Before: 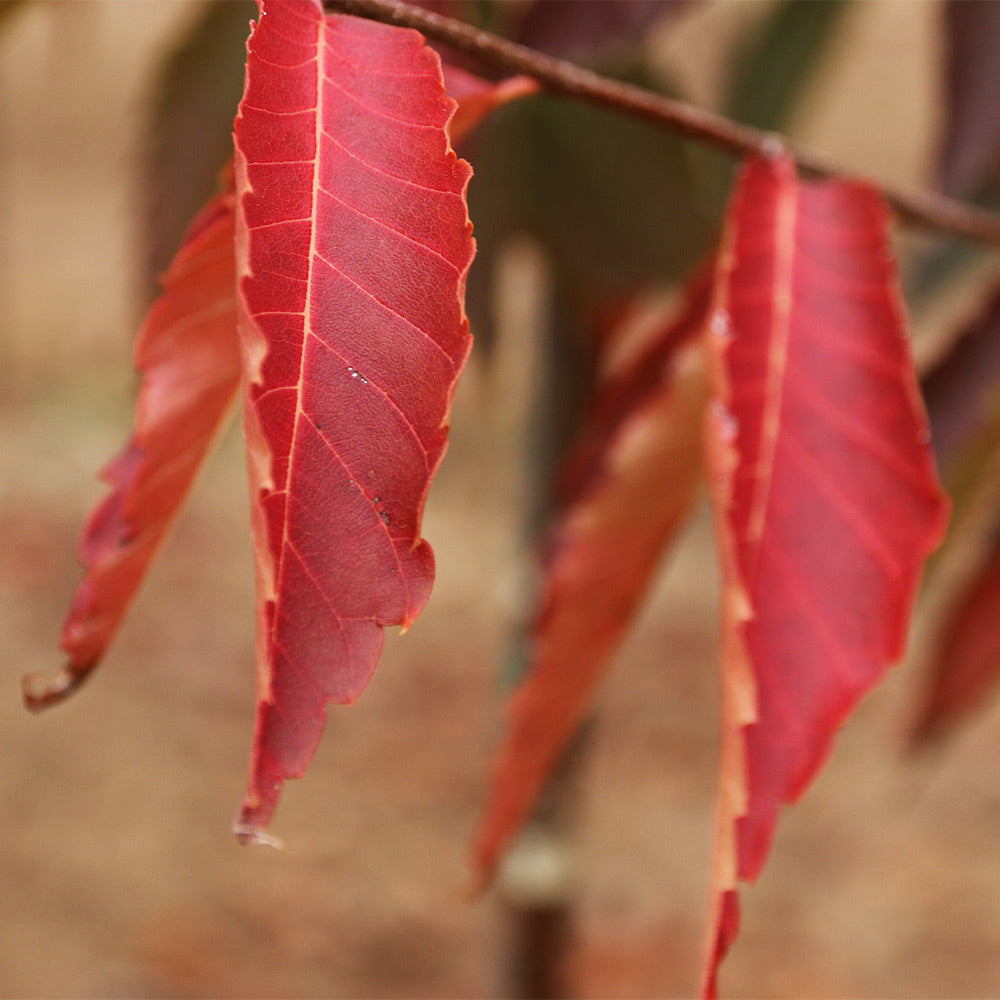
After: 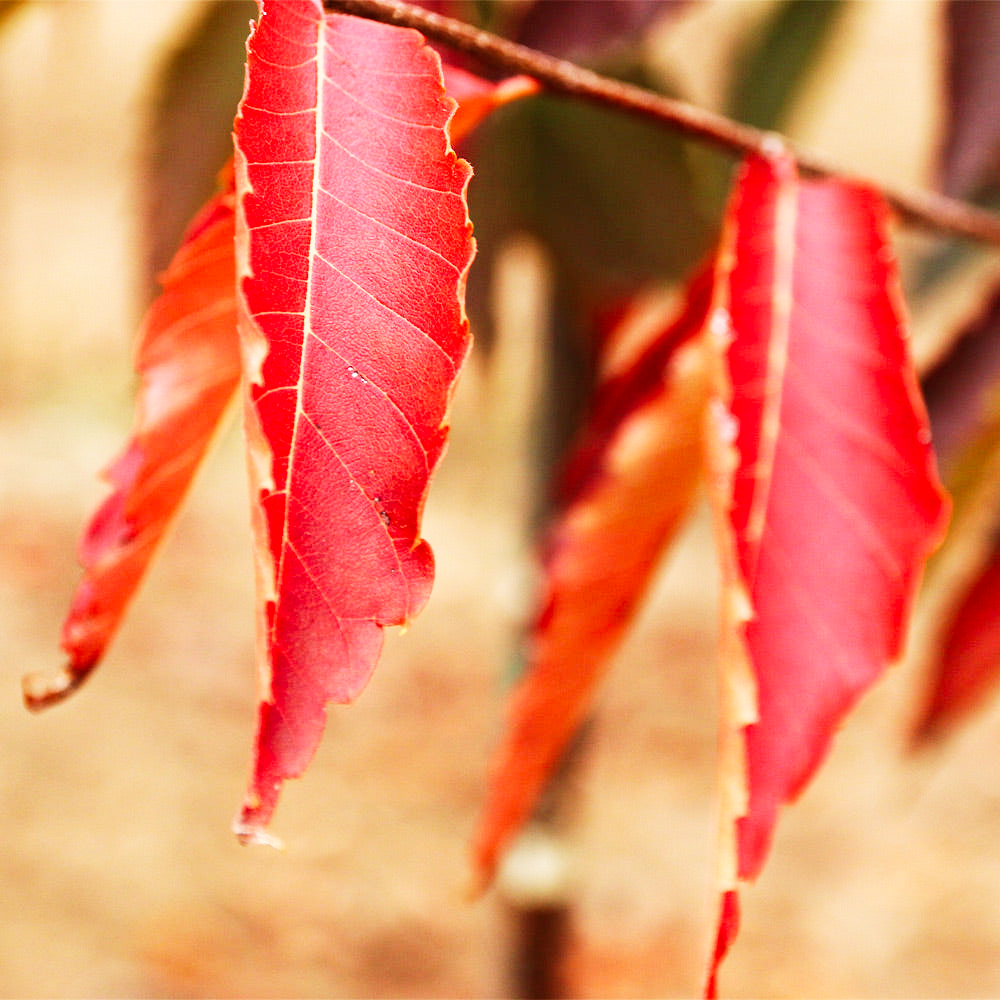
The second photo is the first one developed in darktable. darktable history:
tone equalizer: on, module defaults
base curve: curves: ch0 [(0, 0) (0.007, 0.004) (0.027, 0.03) (0.046, 0.07) (0.207, 0.54) (0.442, 0.872) (0.673, 0.972) (1, 1)], preserve colors none
